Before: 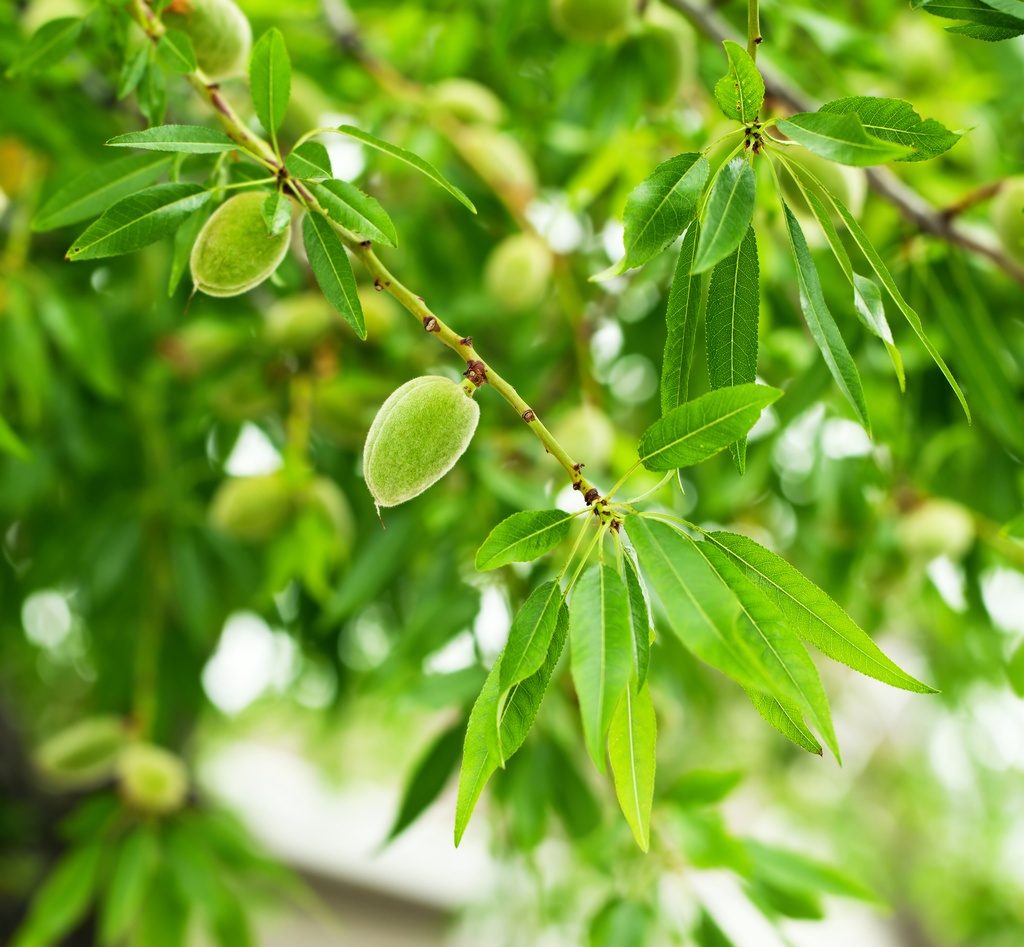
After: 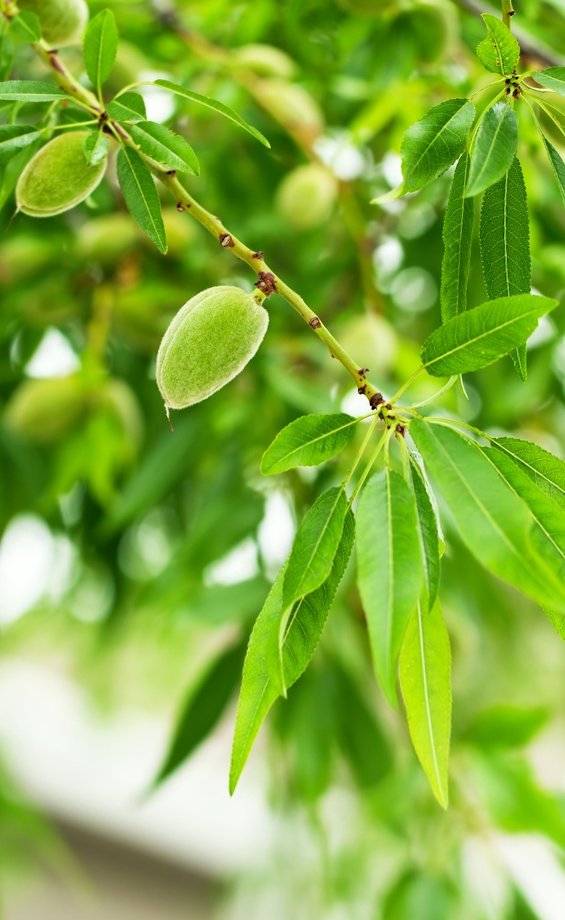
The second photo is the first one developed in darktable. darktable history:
crop and rotate: left 12.673%, right 20.66%
rotate and perspective: rotation 0.72°, lens shift (vertical) -0.352, lens shift (horizontal) -0.051, crop left 0.152, crop right 0.859, crop top 0.019, crop bottom 0.964
